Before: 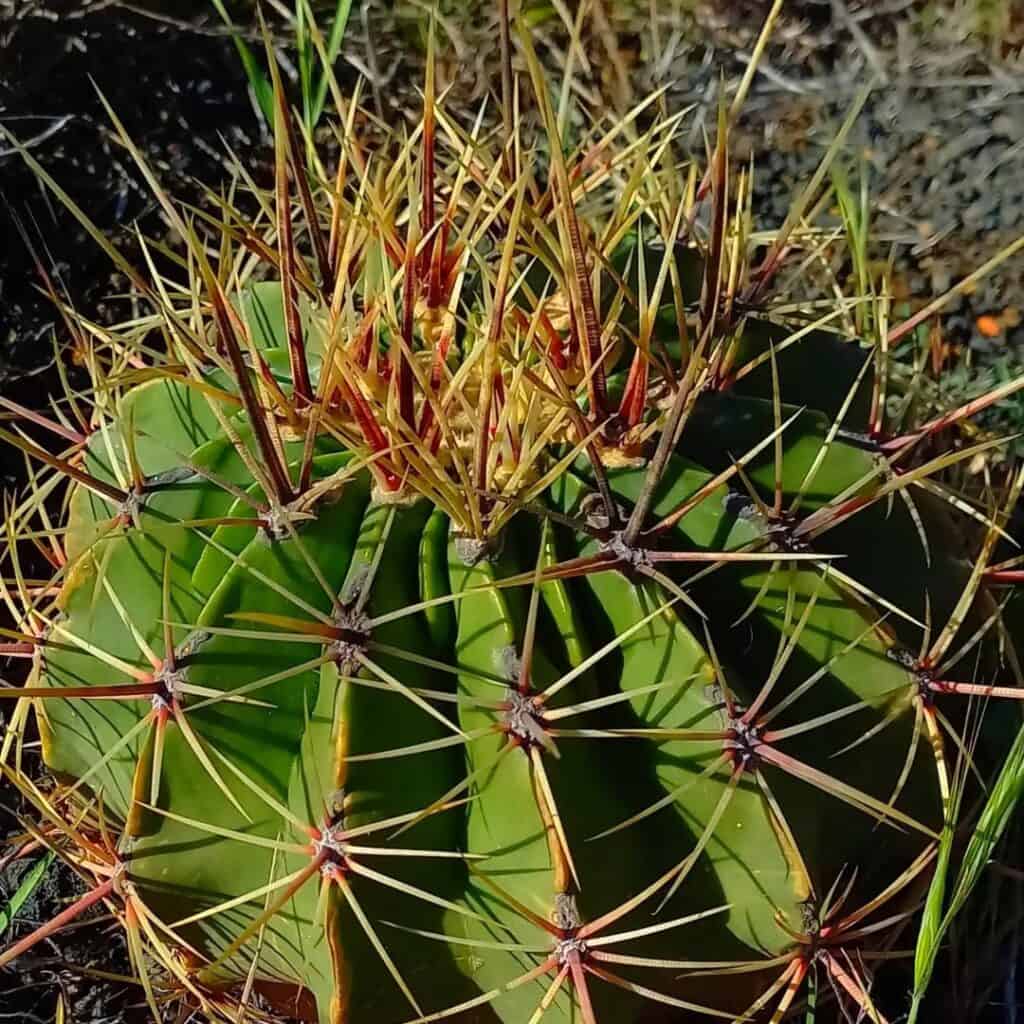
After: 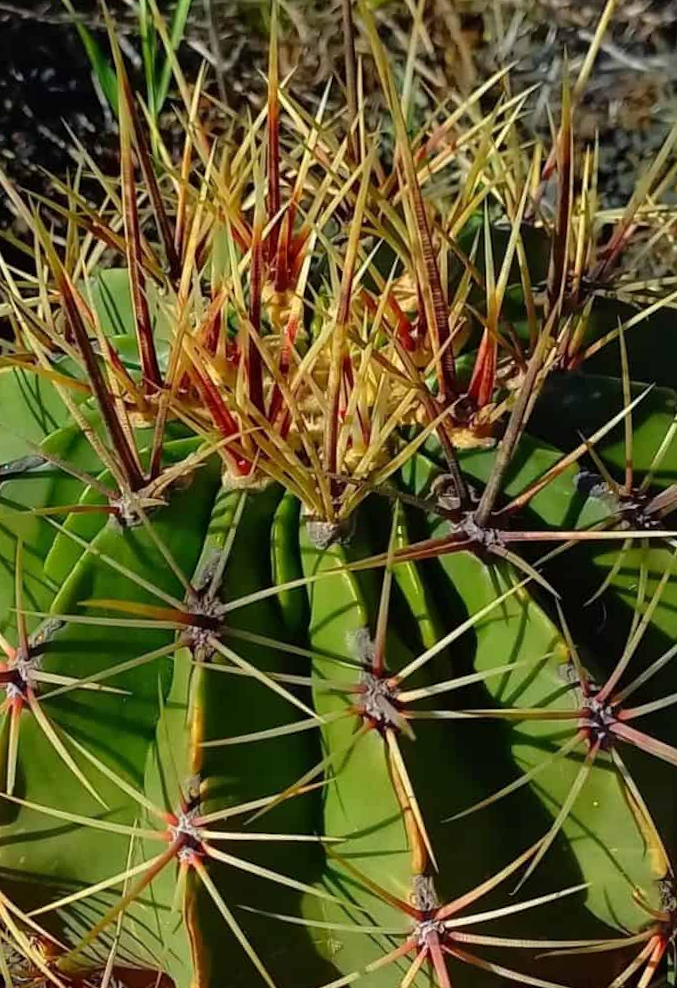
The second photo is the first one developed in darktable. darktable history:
crop and rotate: left 14.436%, right 18.898%
rotate and perspective: rotation -1°, crop left 0.011, crop right 0.989, crop top 0.025, crop bottom 0.975
